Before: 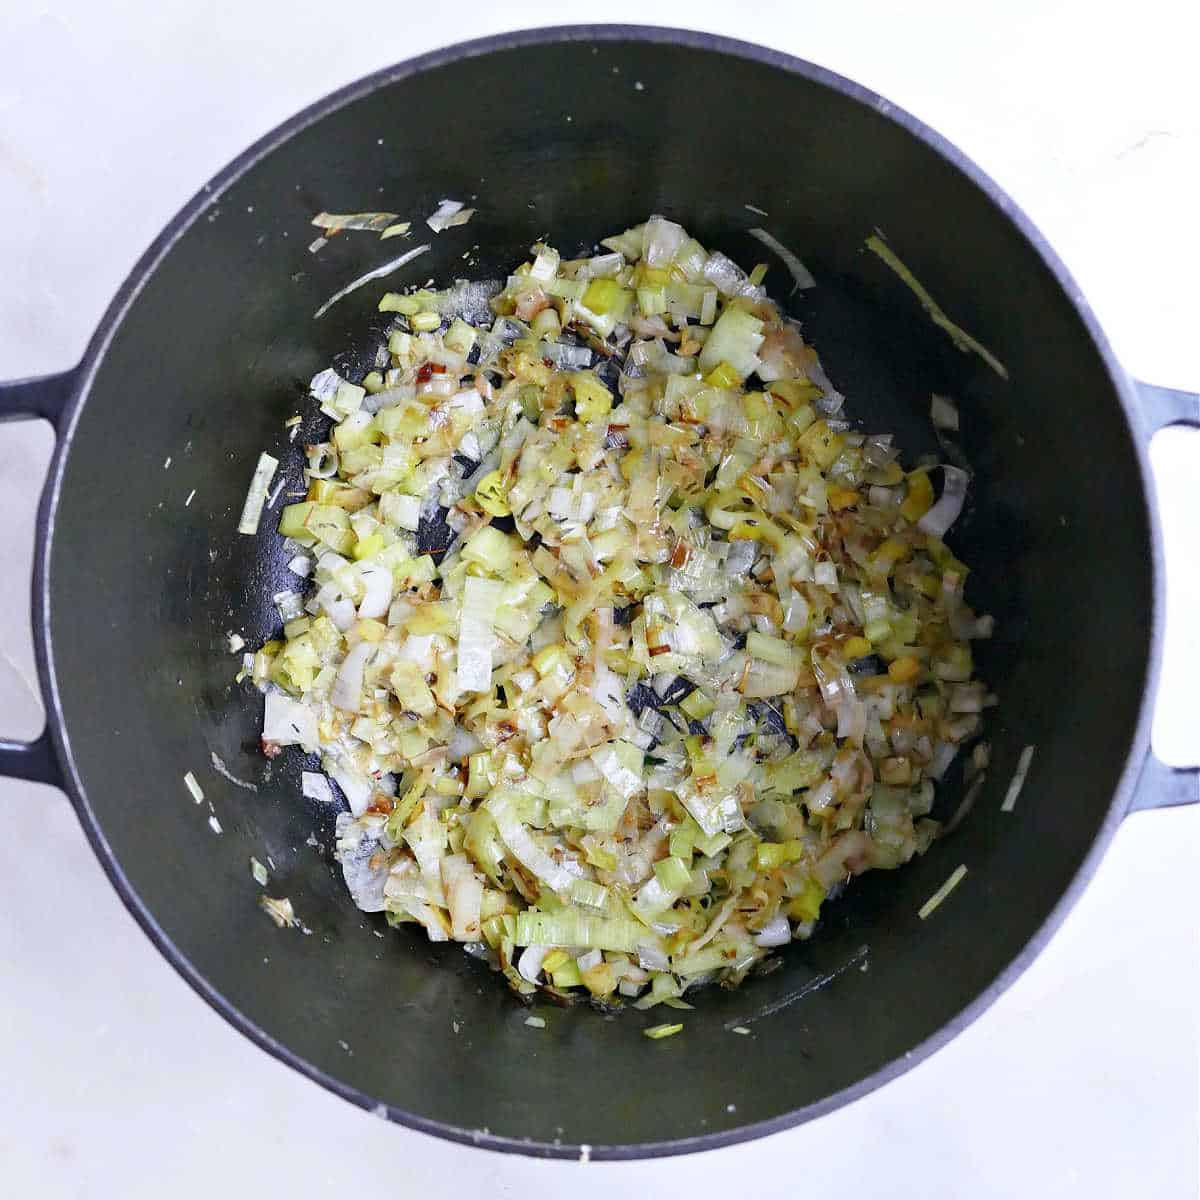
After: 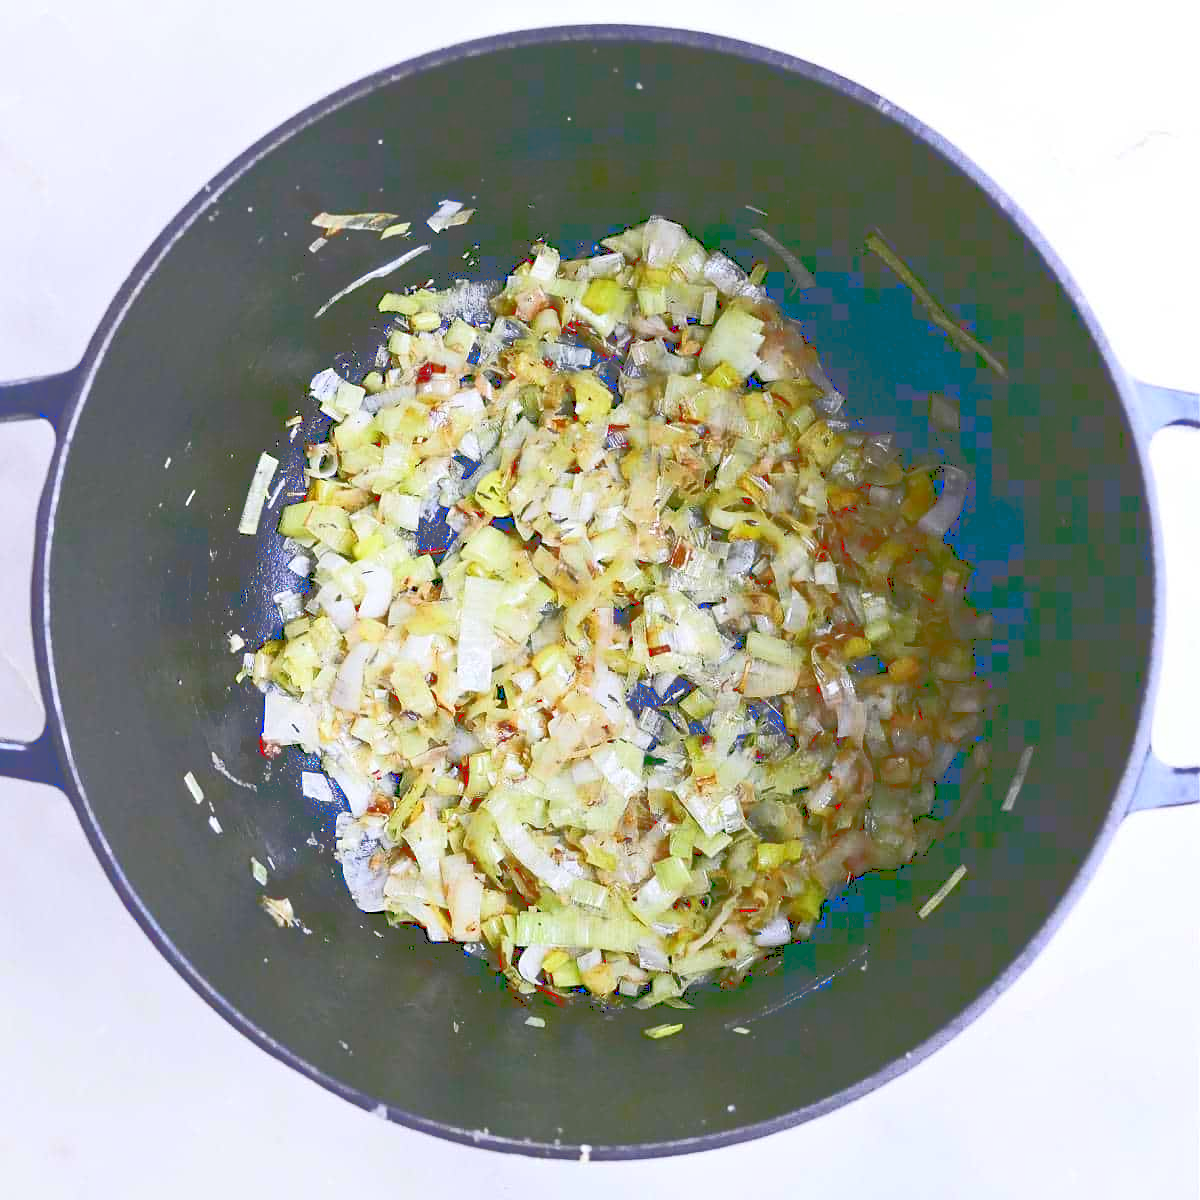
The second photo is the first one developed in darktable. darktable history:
tone curve: curves: ch0 [(0, 0) (0.003, 0.334) (0.011, 0.338) (0.025, 0.338) (0.044, 0.338) (0.069, 0.339) (0.1, 0.342) (0.136, 0.343) (0.177, 0.349) (0.224, 0.36) (0.277, 0.385) (0.335, 0.42) (0.399, 0.465) (0.468, 0.535) (0.543, 0.632) (0.623, 0.73) (0.709, 0.814) (0.801, 0.879) (0.898, 0.935) (1, 1)], color space Lab, linked channels, preserve colors none
sharpen: amount 0.213
